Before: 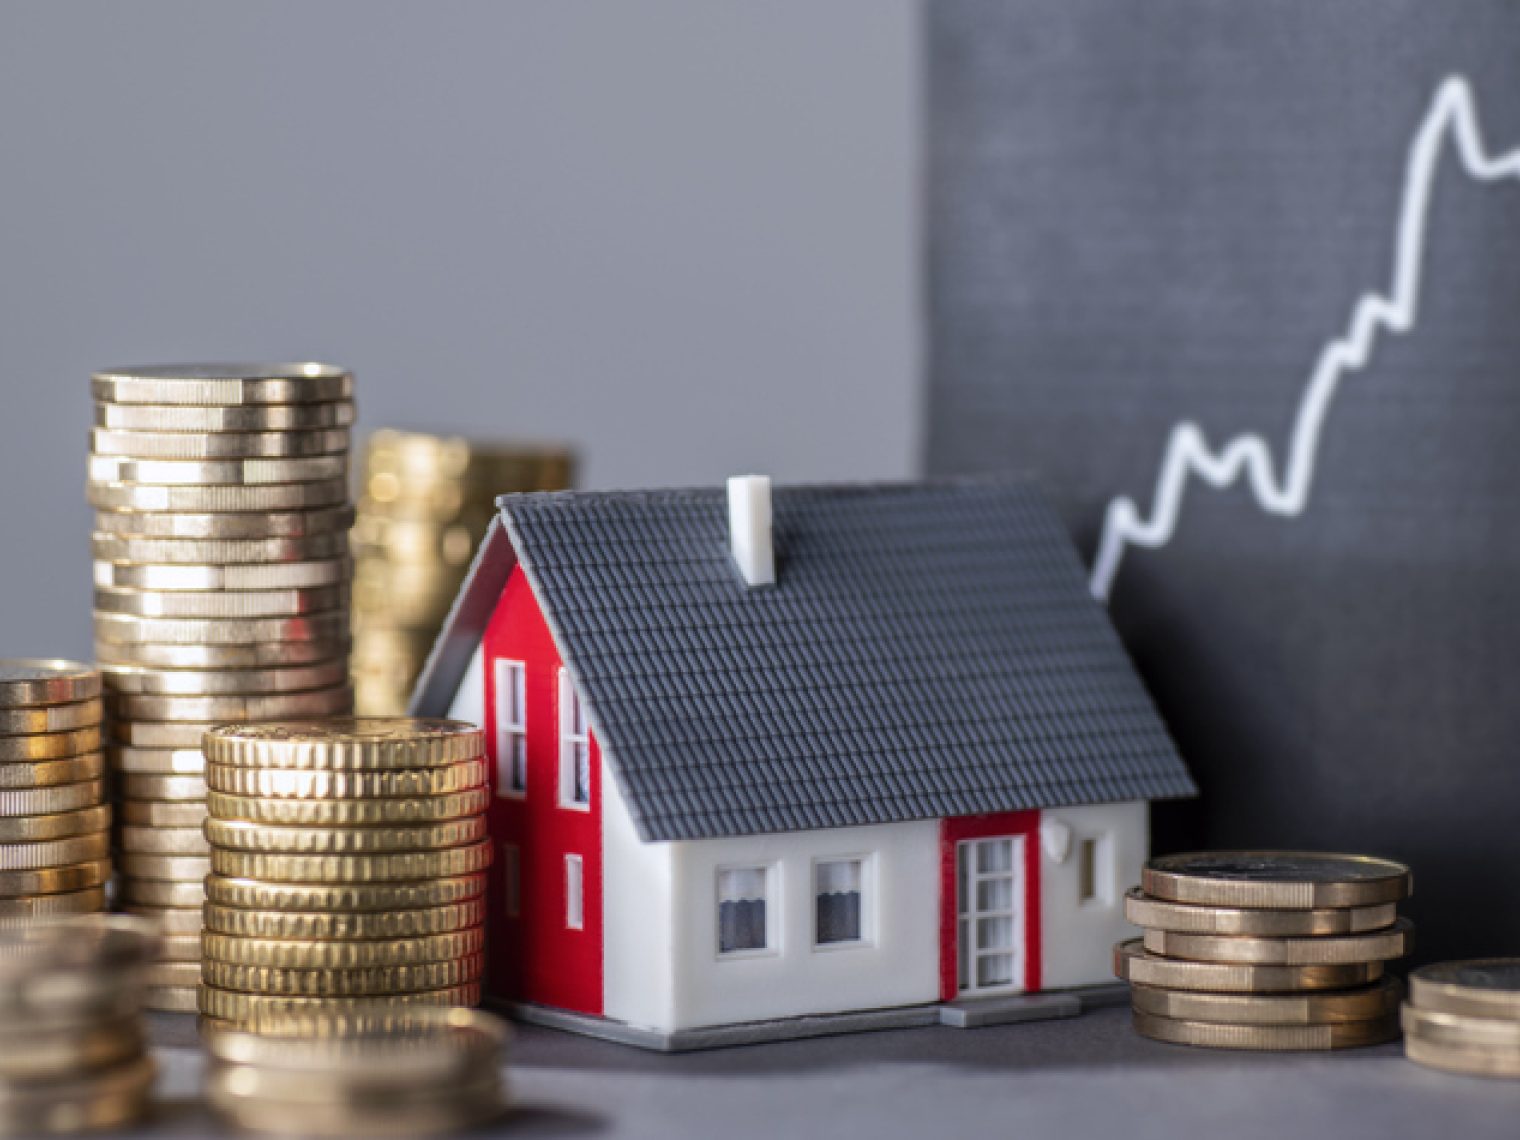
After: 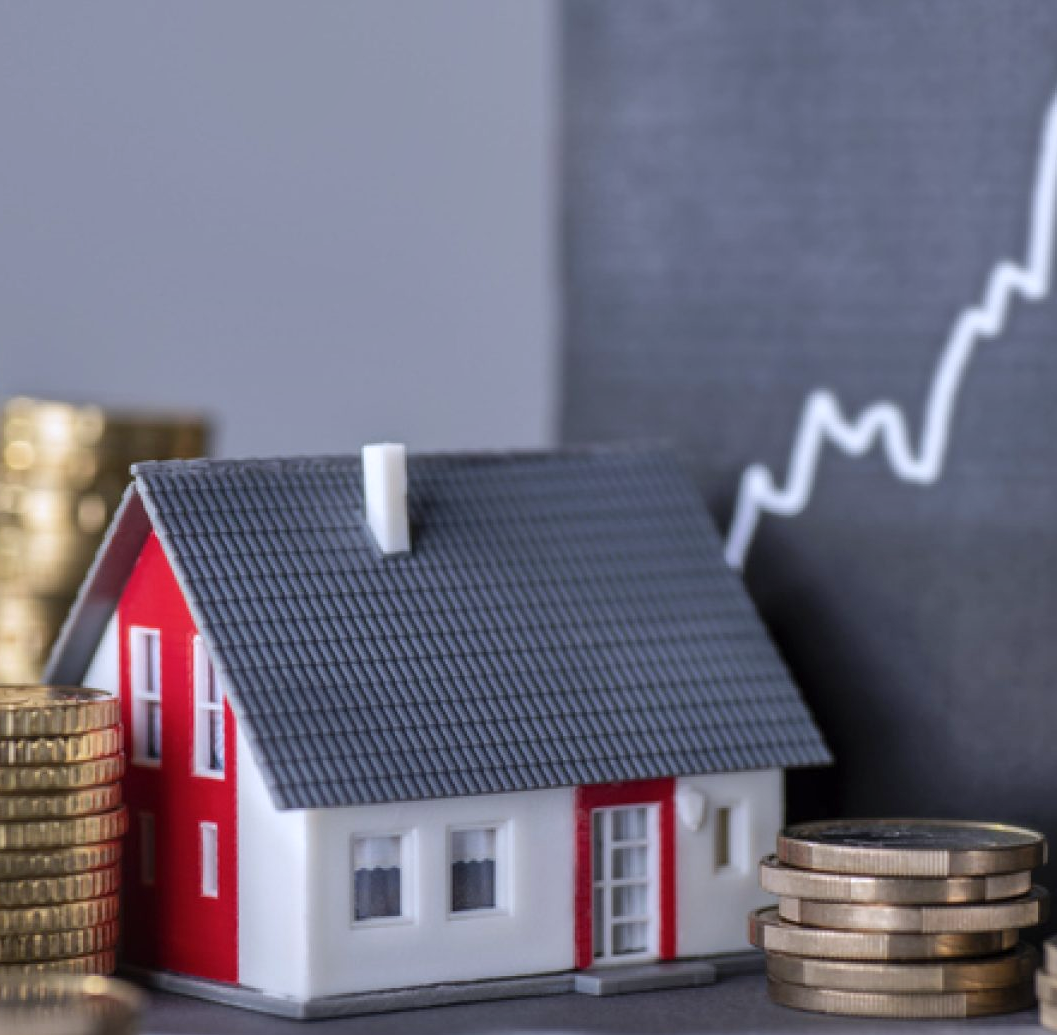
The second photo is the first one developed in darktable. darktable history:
white balance: red 0.984, blue 1.059
shadows and highlights: white point adjustment 1, soften with gaussian
crop and rotate: left 24.034%, top 2.838%, right 6.406%, bottom 6.299%
